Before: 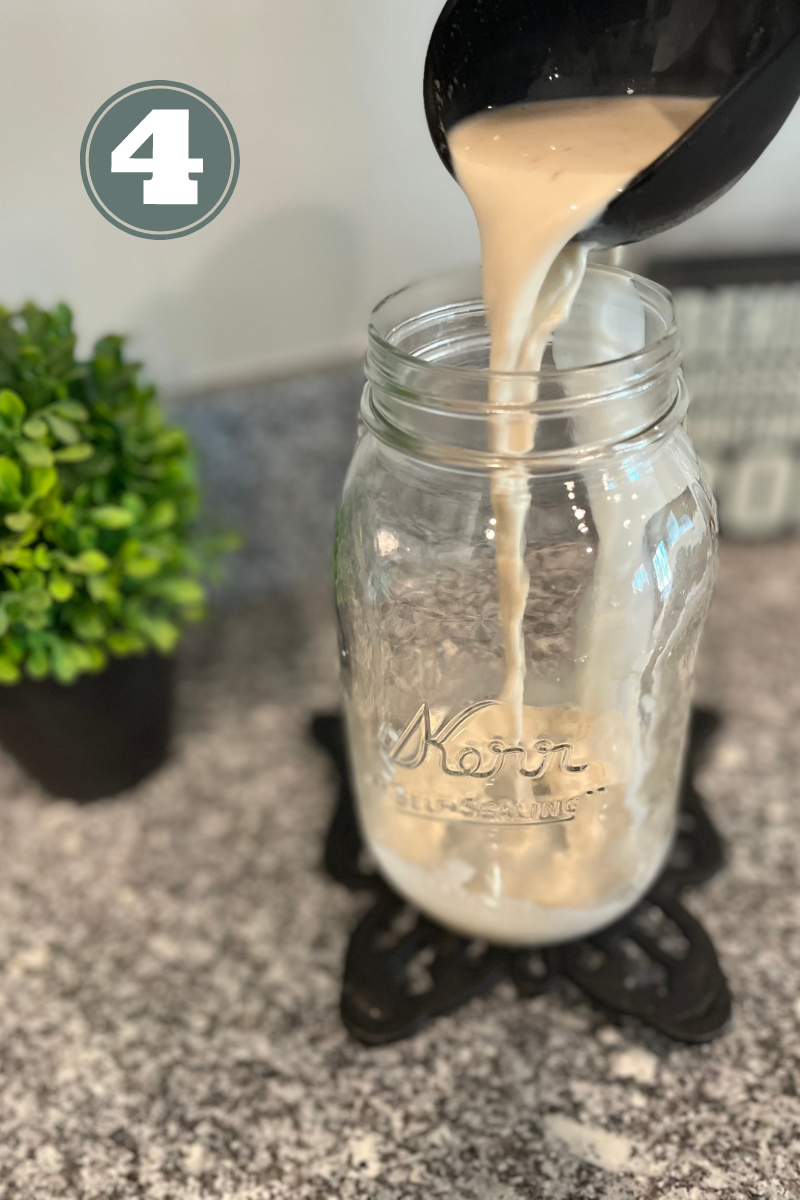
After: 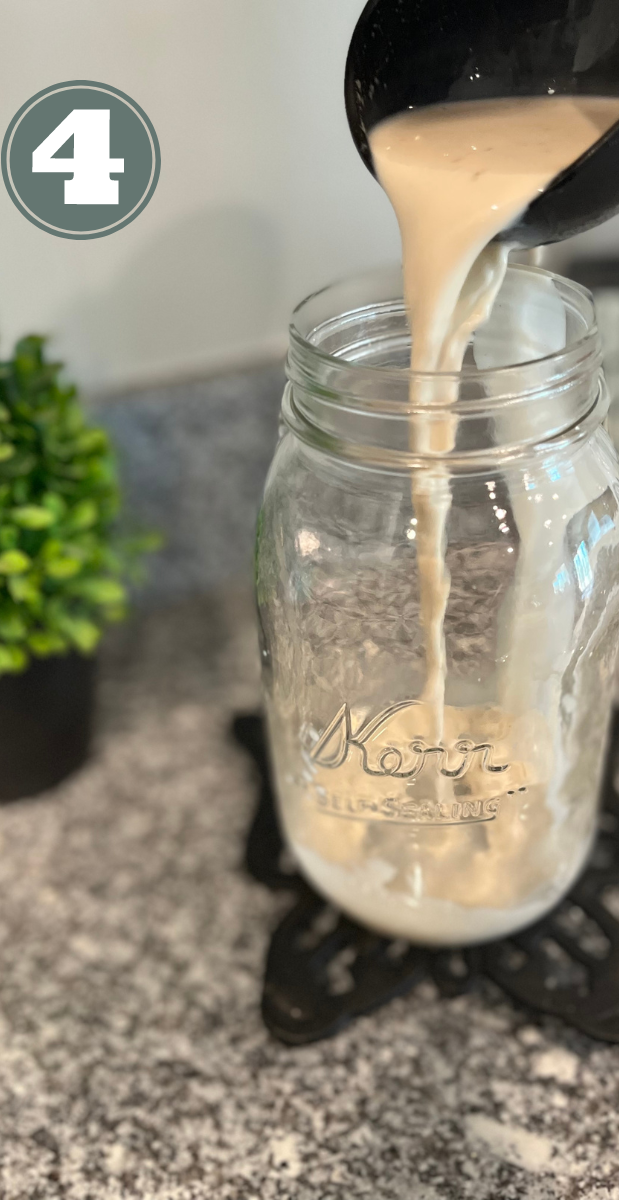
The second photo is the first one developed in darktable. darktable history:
crop: left 9.88%, right 12.664%
